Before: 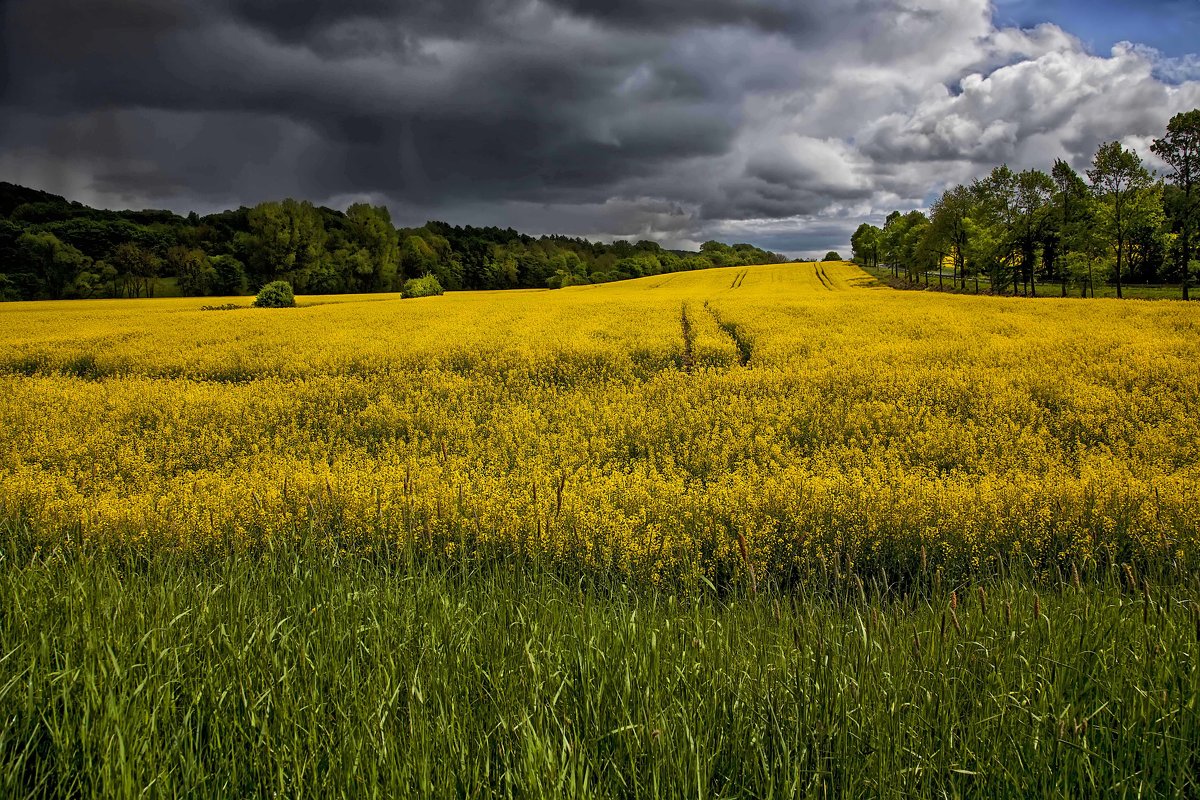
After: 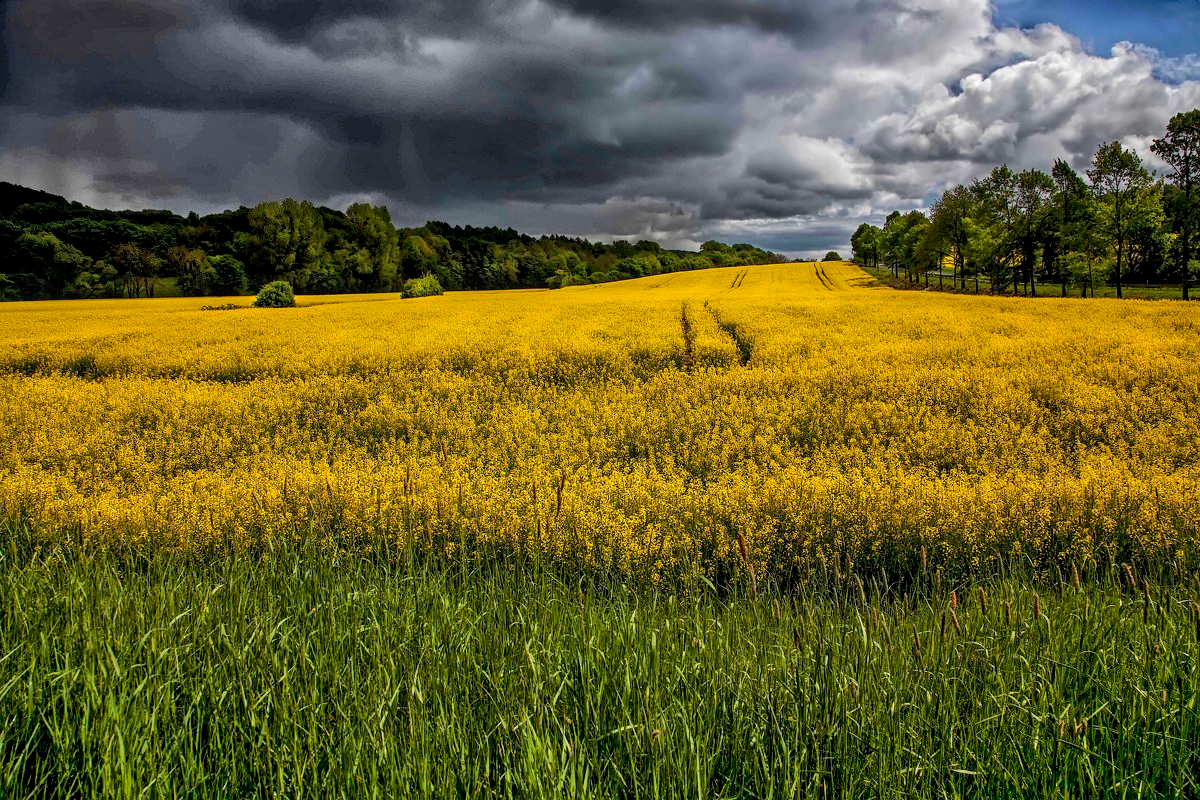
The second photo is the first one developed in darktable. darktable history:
local contrast: on, module defaults
shadows and highlights: radius 135.38, soften with gaussian
